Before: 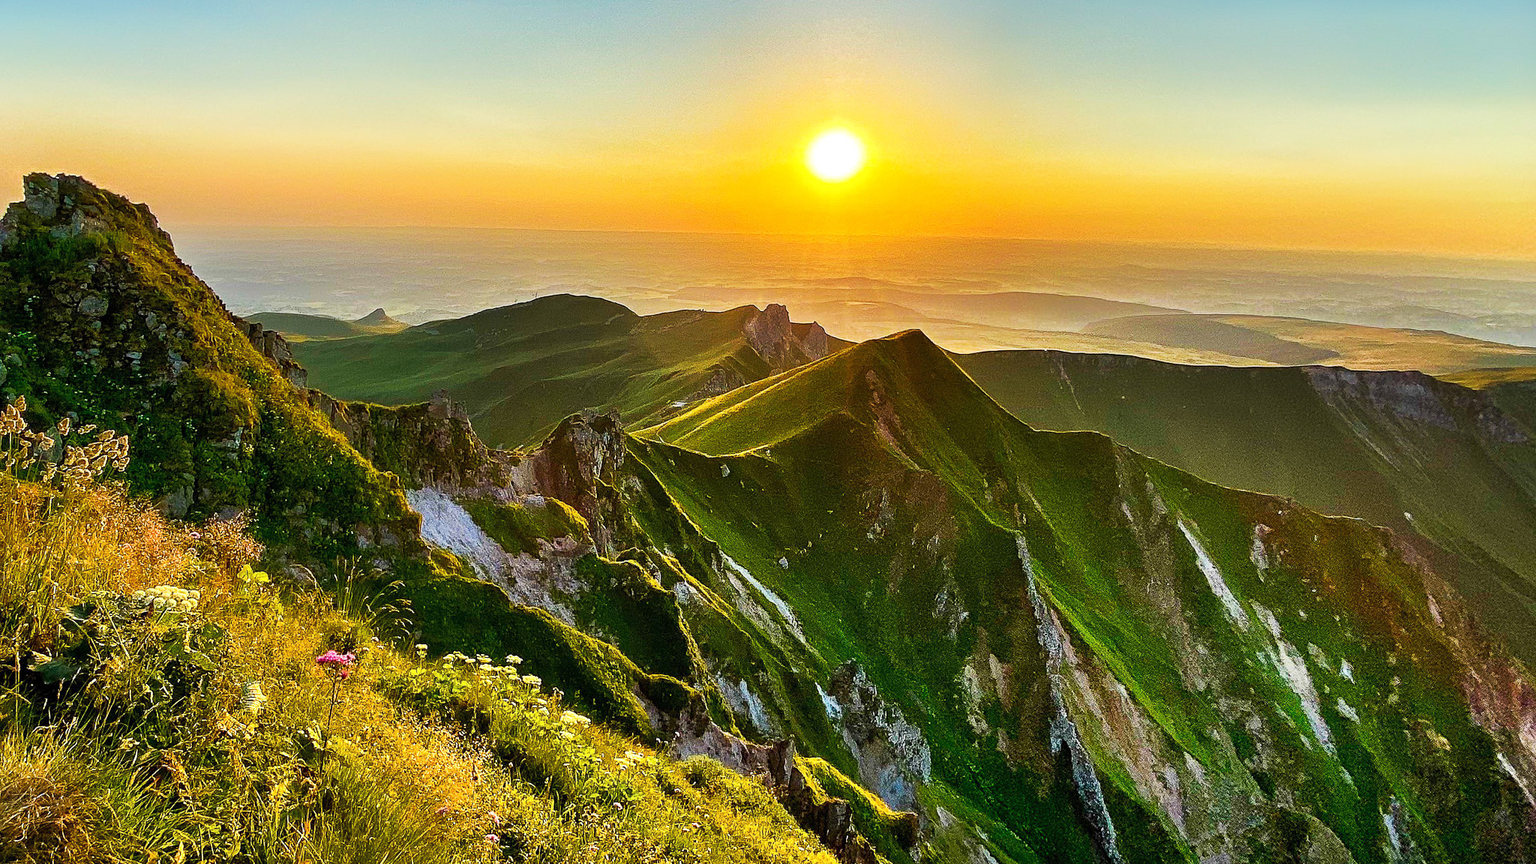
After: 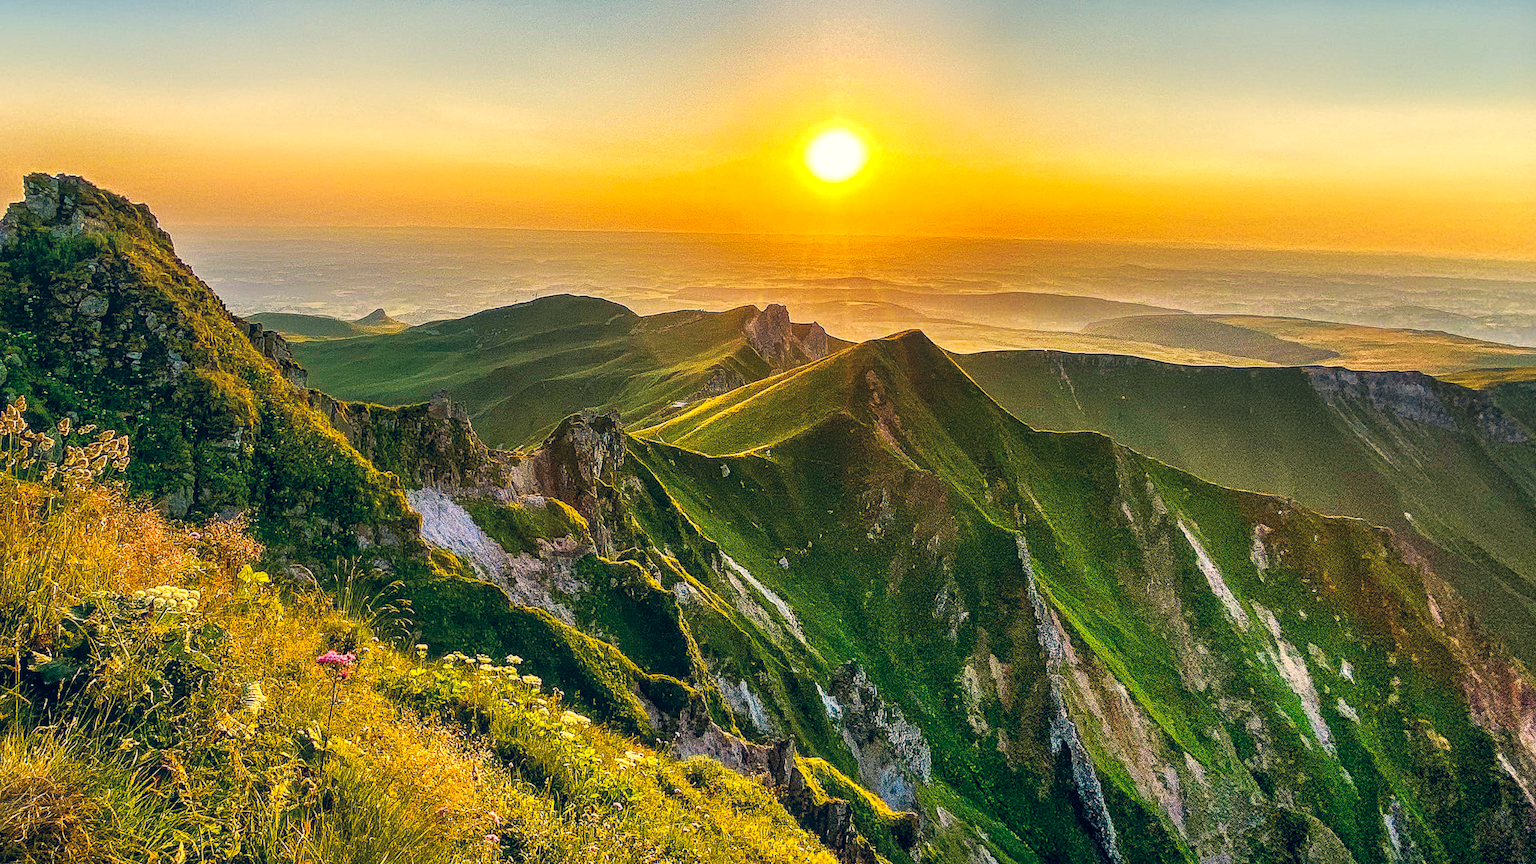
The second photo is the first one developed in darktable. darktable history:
color correction: highlights a* 10.35, highlights b* 14.36, shadows a* -9.64, shadows b* -15.01
local contrast: highlights 76%, shadows 55%, detail 177%, midtone range 0.214
tone equalizer: edges refinement/feathering 500, mask exposure compensation -1.57 EV, preserve details no
